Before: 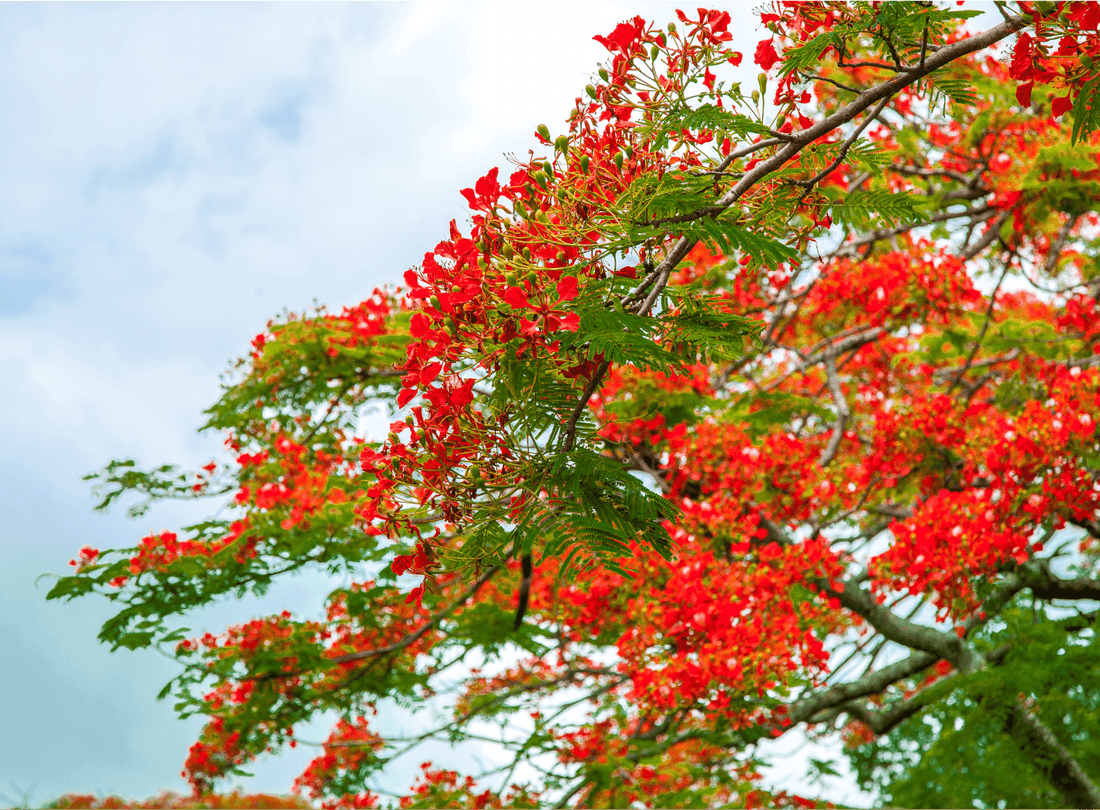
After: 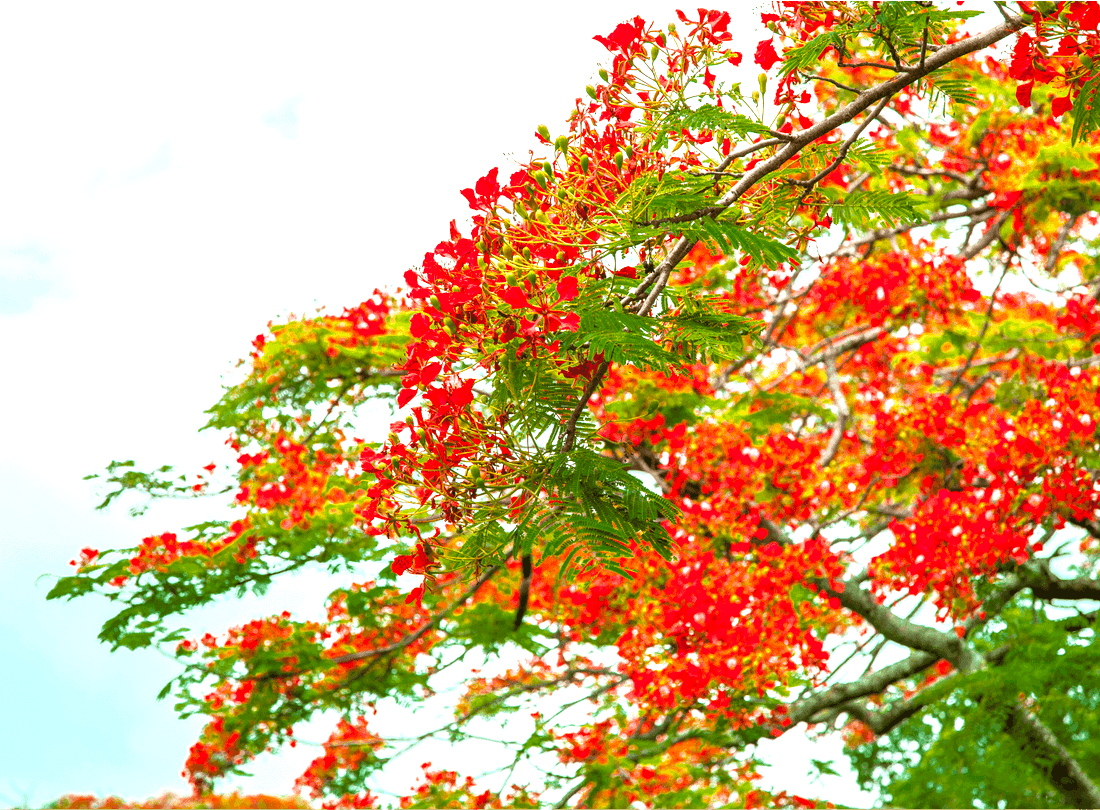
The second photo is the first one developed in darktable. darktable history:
contrast brightness saturation: contrast 0.04, saturation 0.07
exposure: black level correction 0, exposure 0.9 EV, compensate highlight preservation false
